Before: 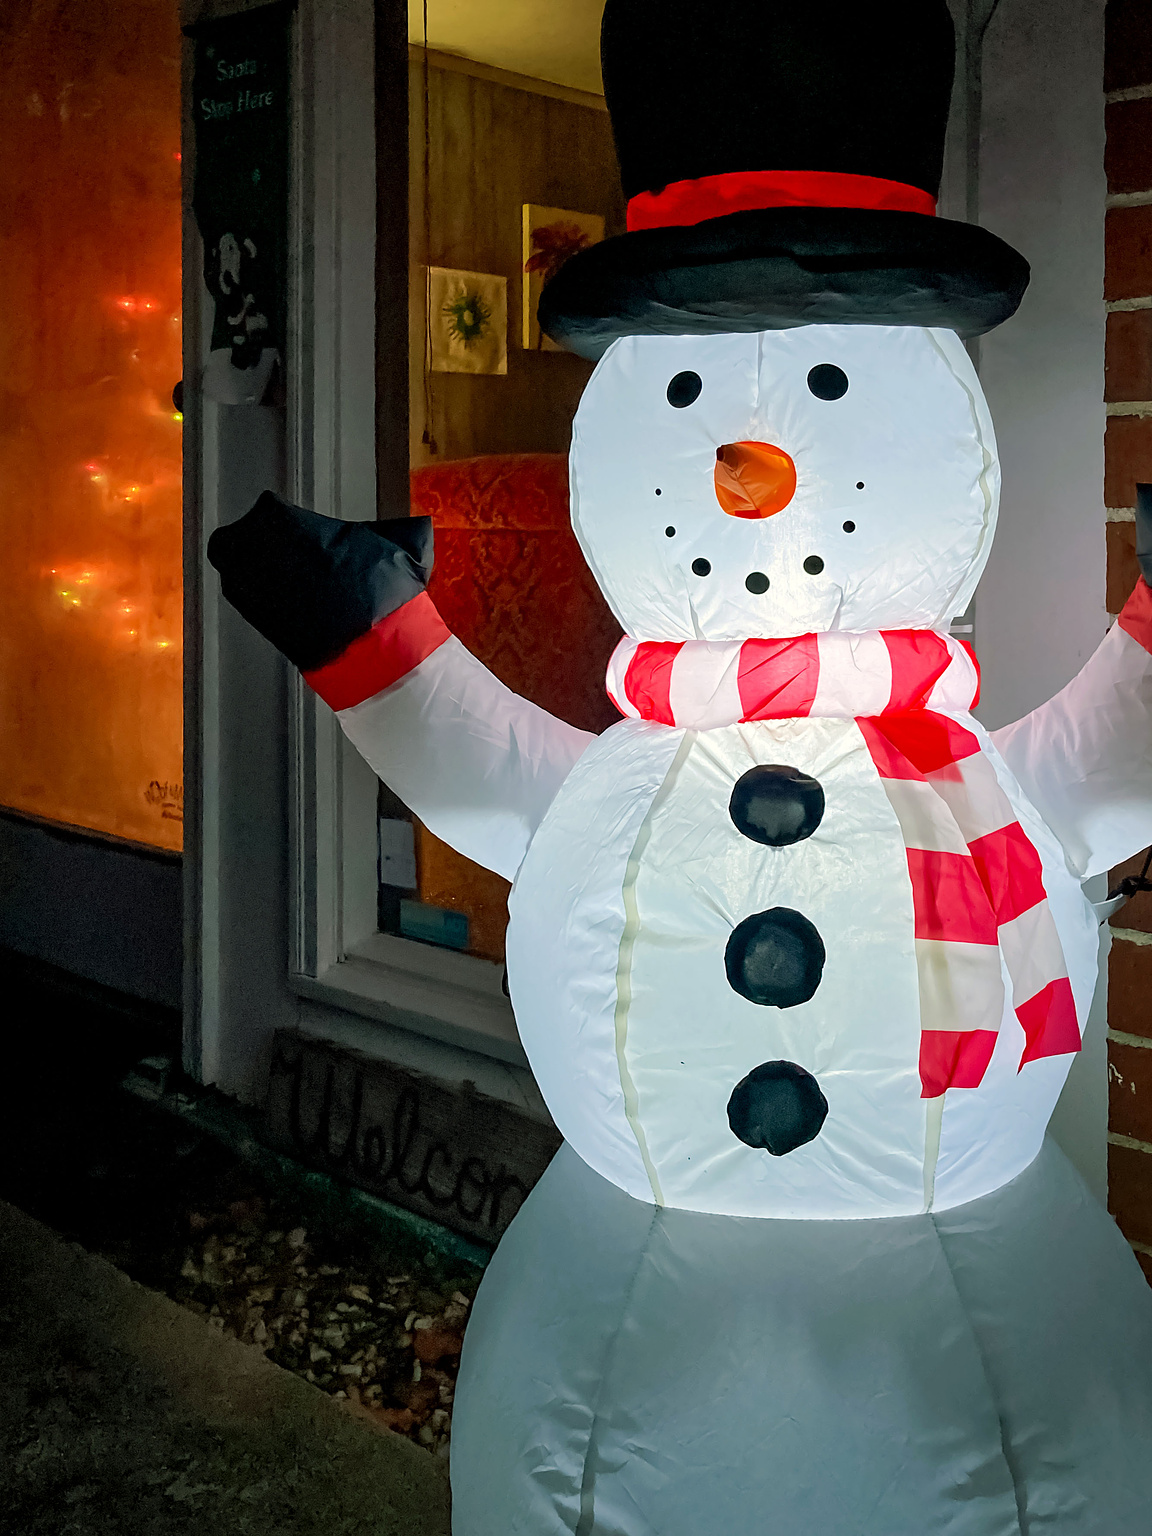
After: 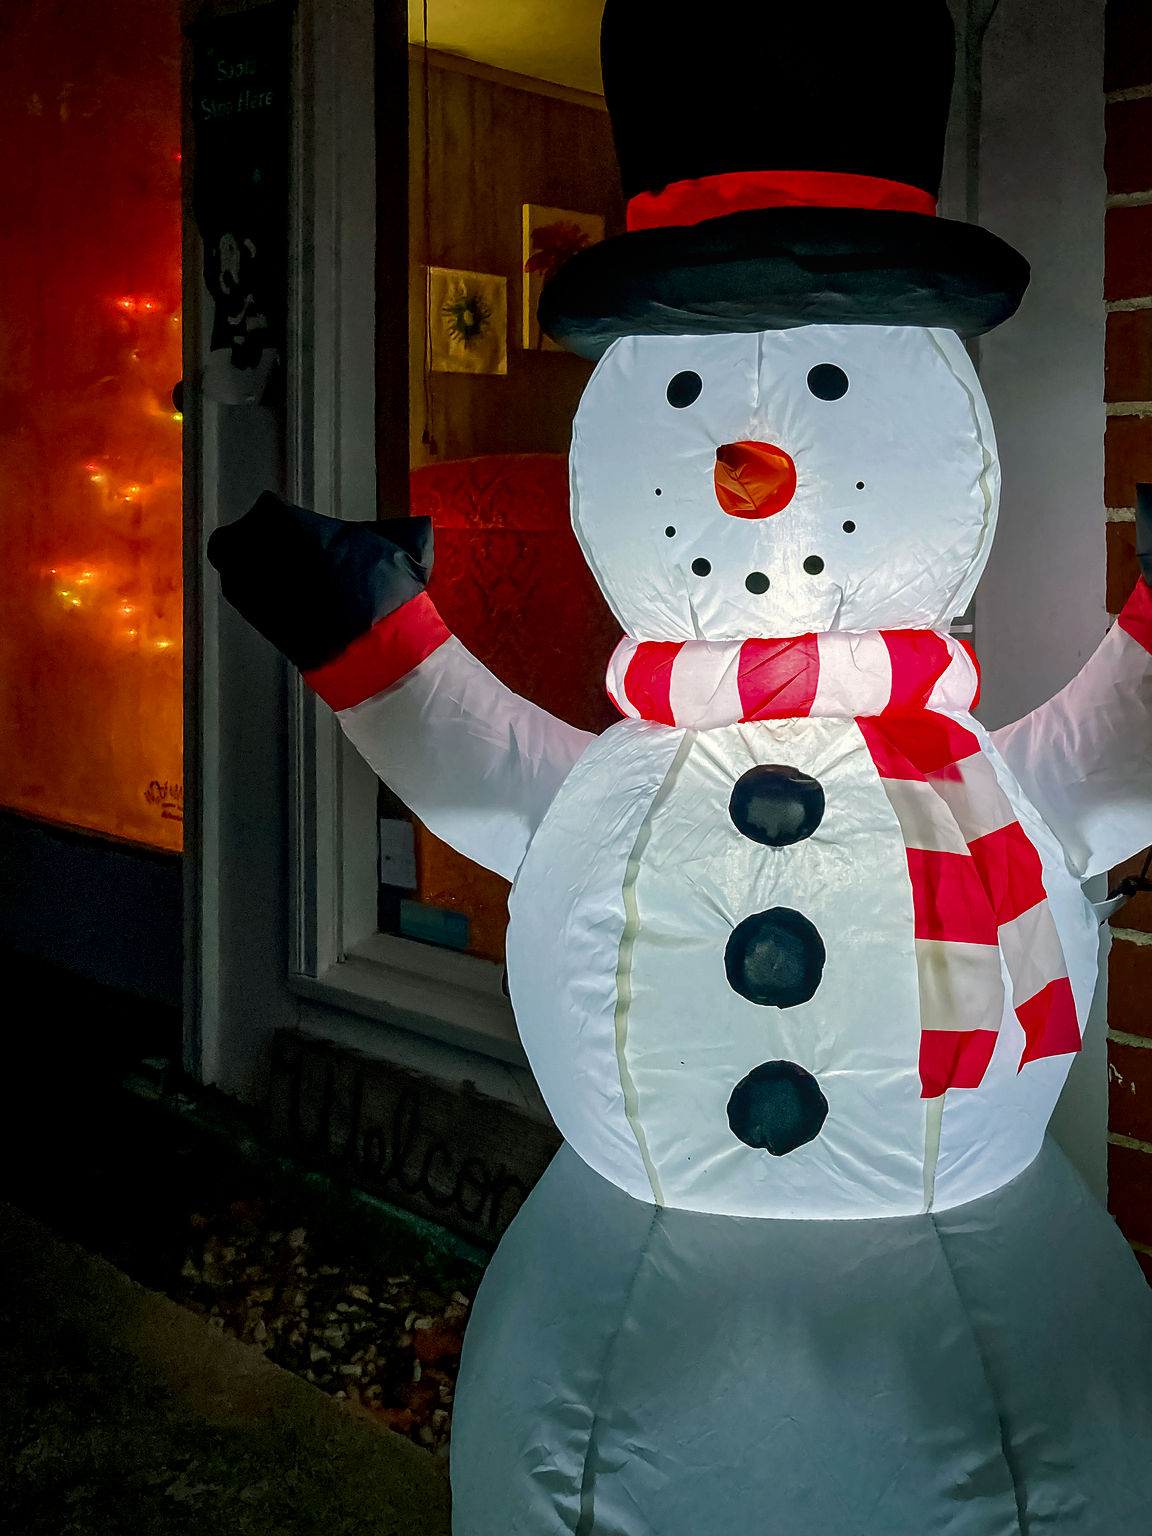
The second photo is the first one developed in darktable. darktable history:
contrast brightness saturation: brightness -0.2, saturation 0.08
local contrast: on, module defaults
